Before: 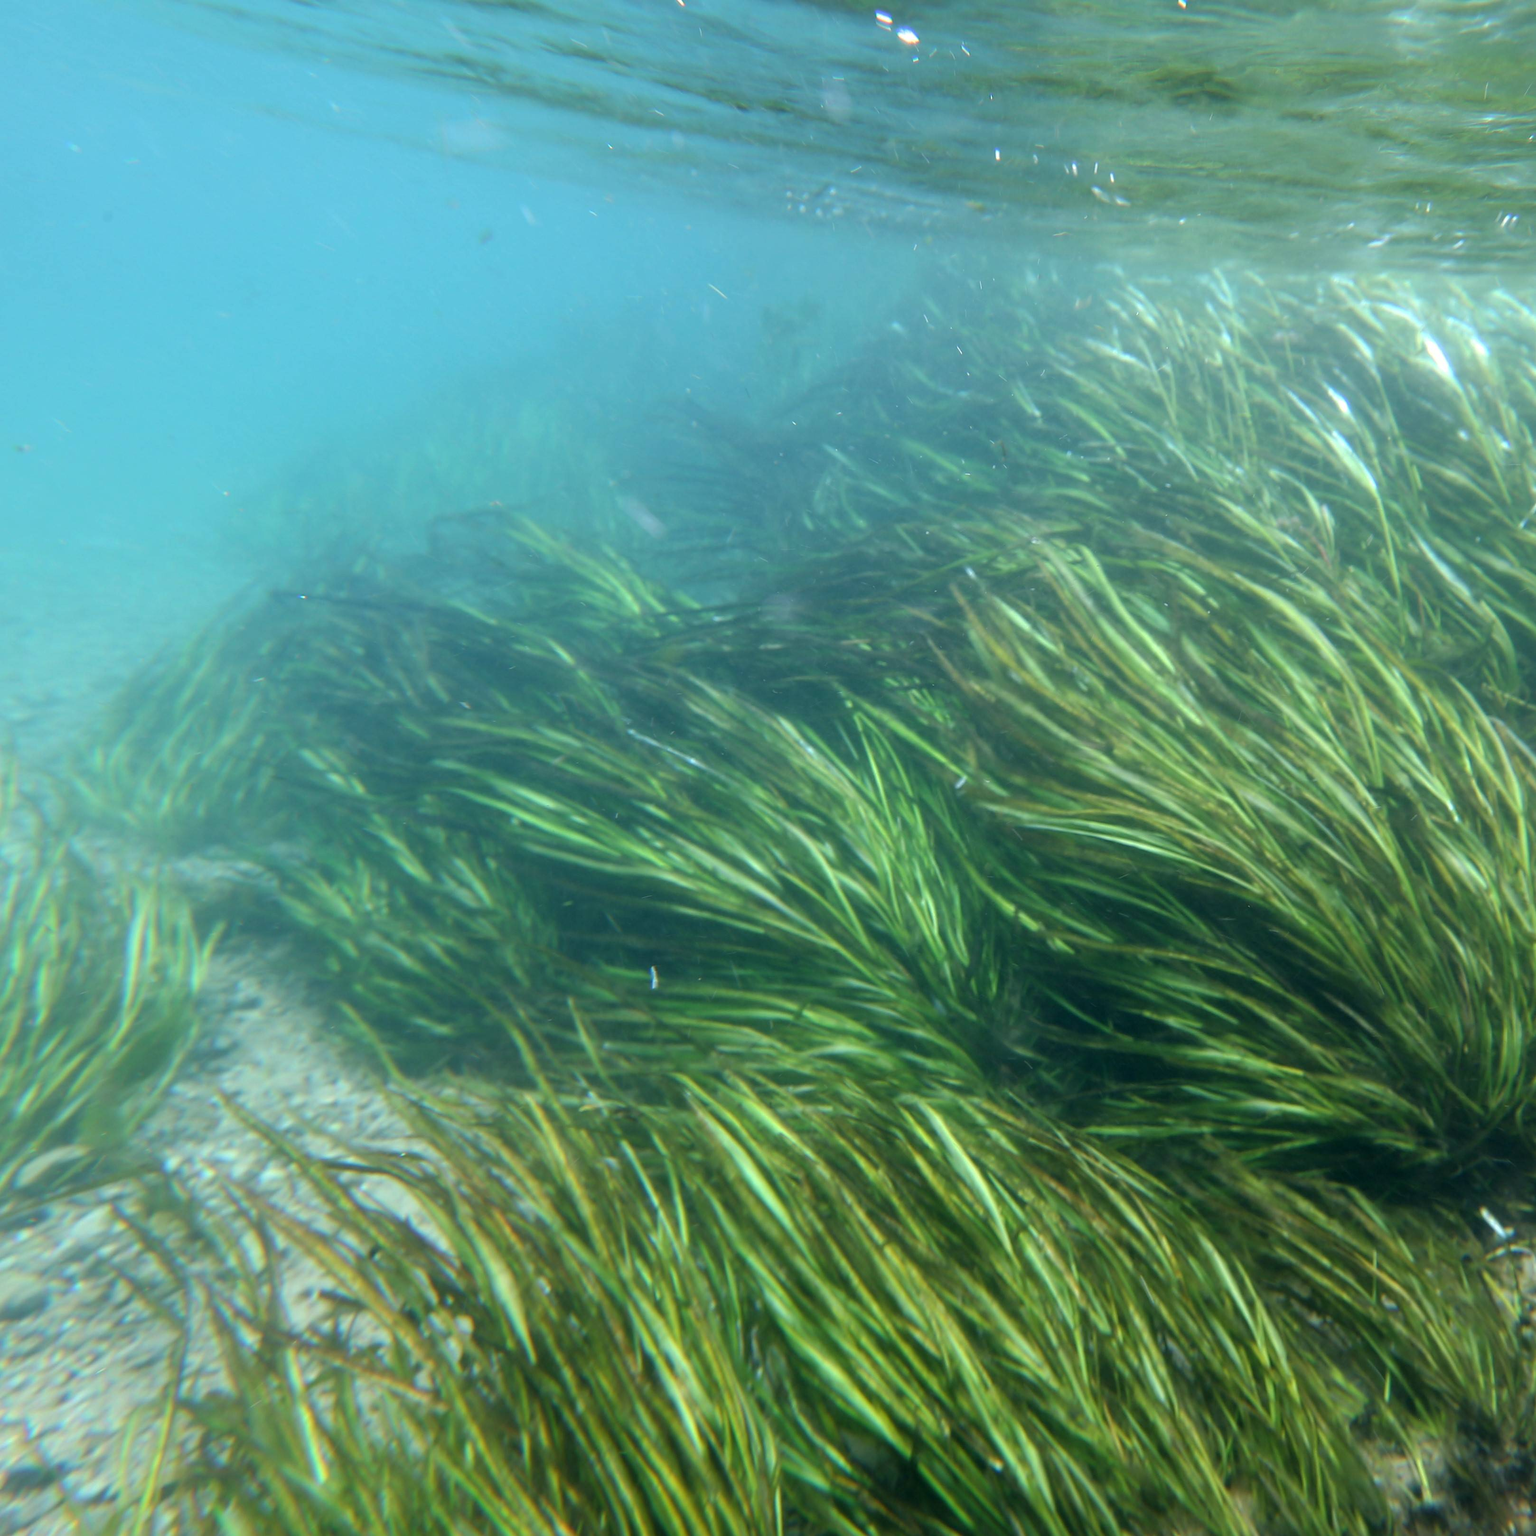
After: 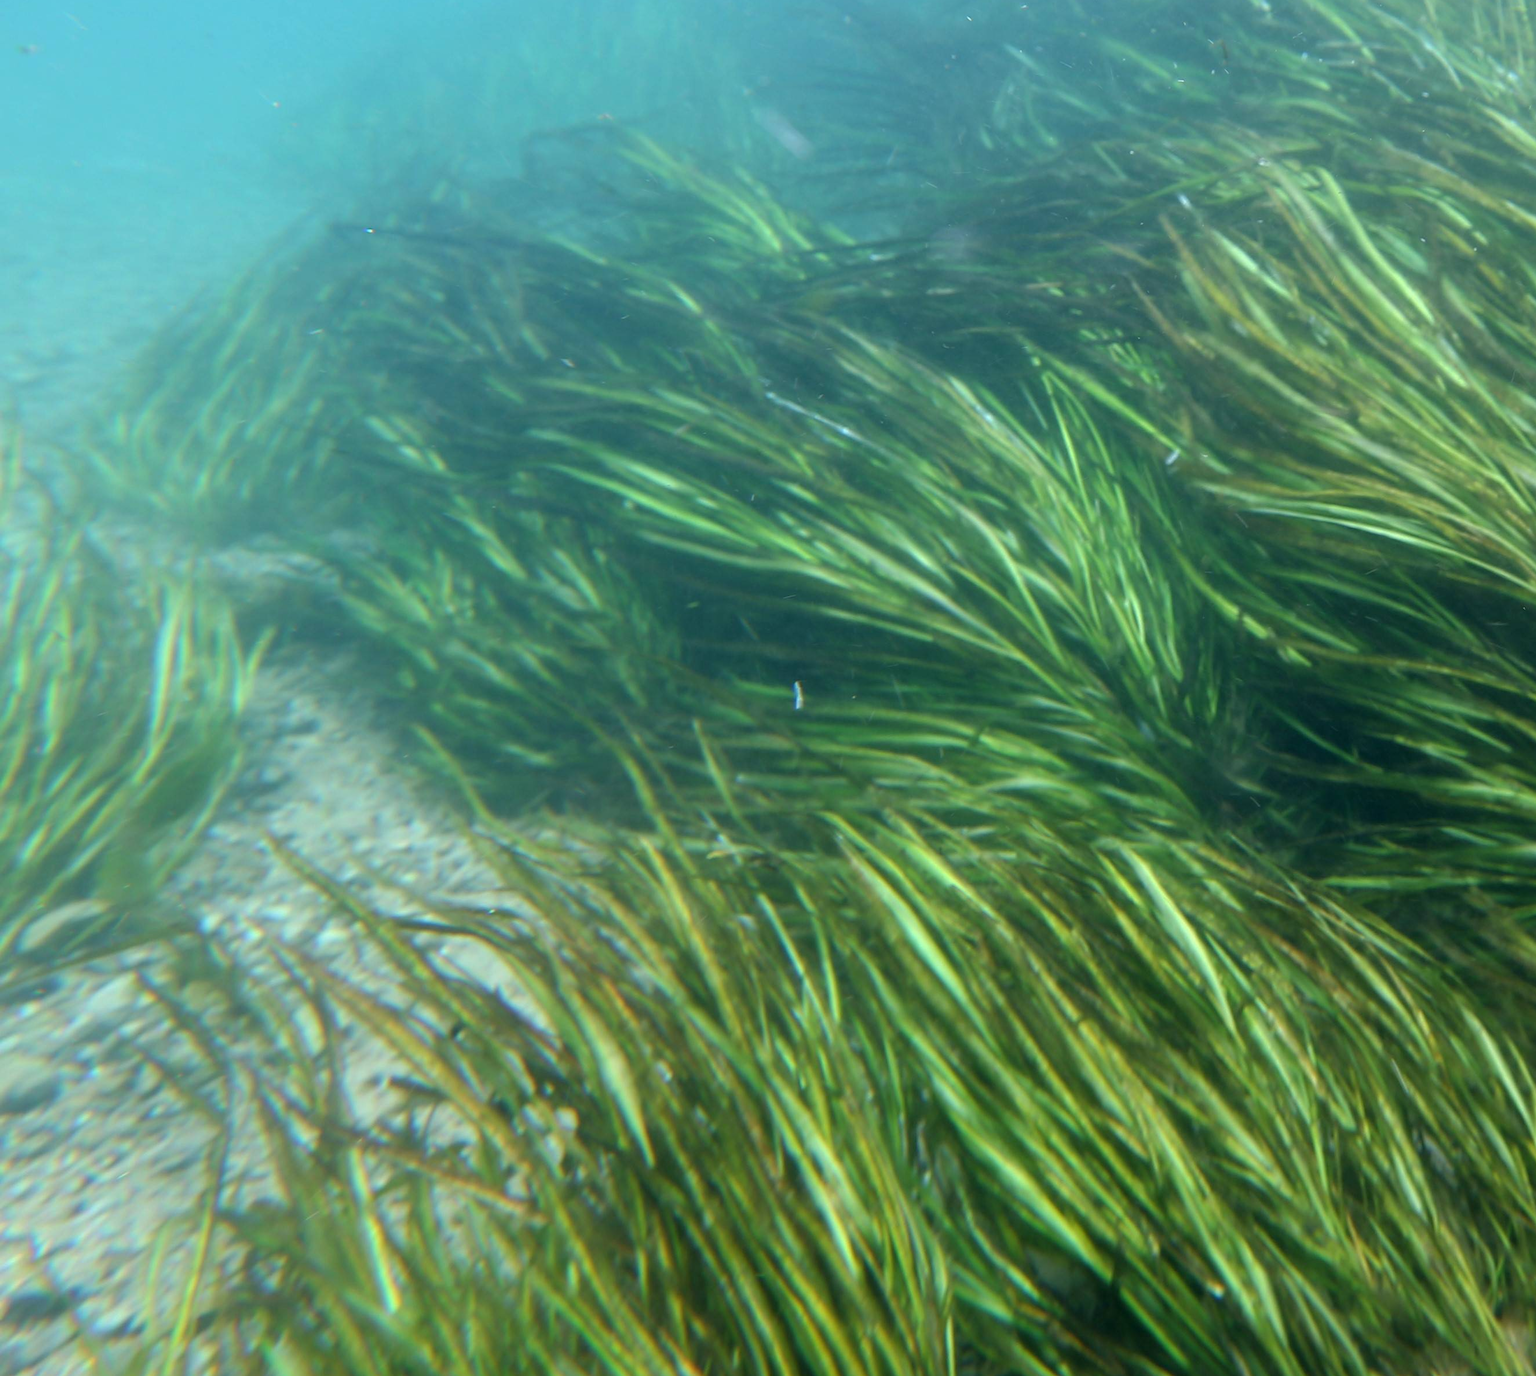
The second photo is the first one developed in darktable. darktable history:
crop: top 26.591%, right 18.03%
